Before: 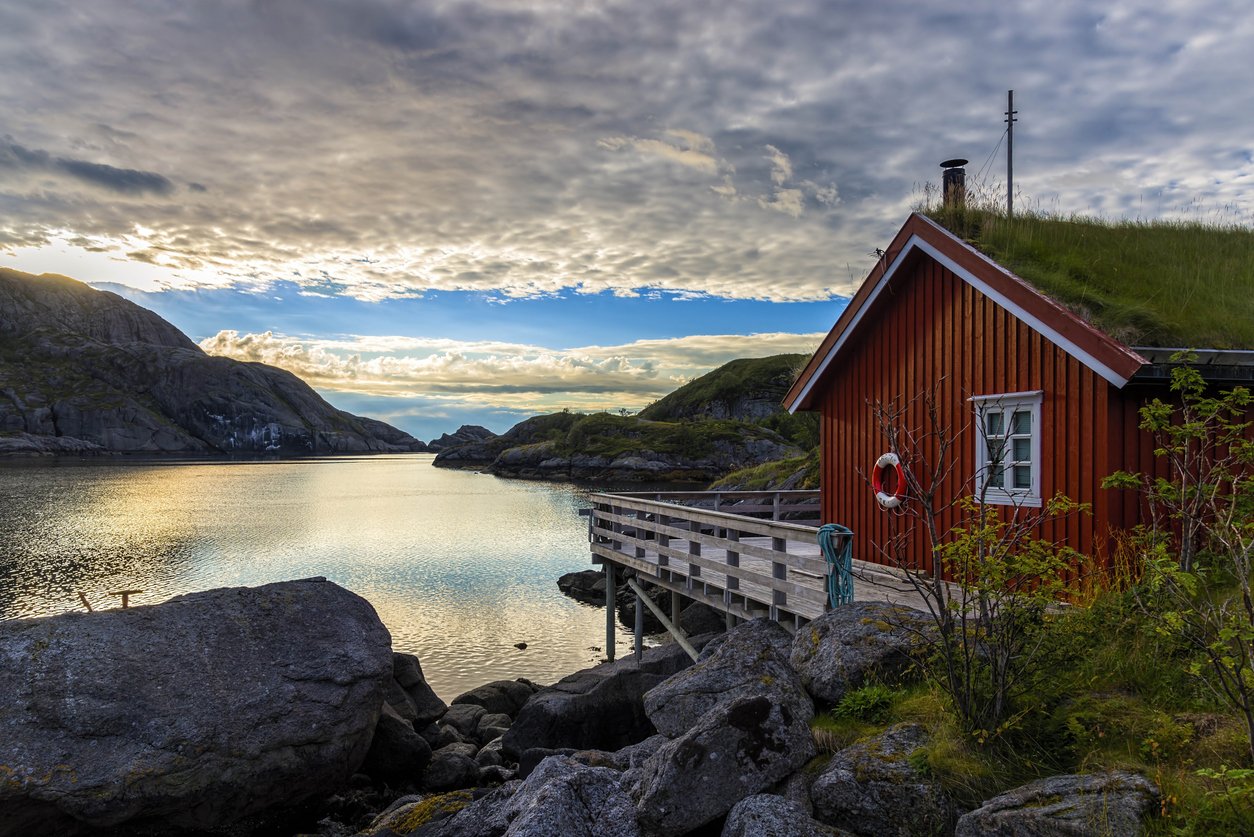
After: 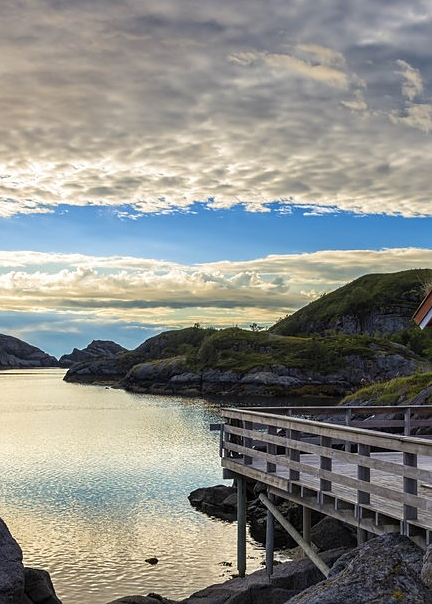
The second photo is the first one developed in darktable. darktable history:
sharpen: radius 1.234, amount 0.293, threshold 0.037
crop and rotate: left 29.557%, top 10.265%, right 35.926%, bottom 17.535%
